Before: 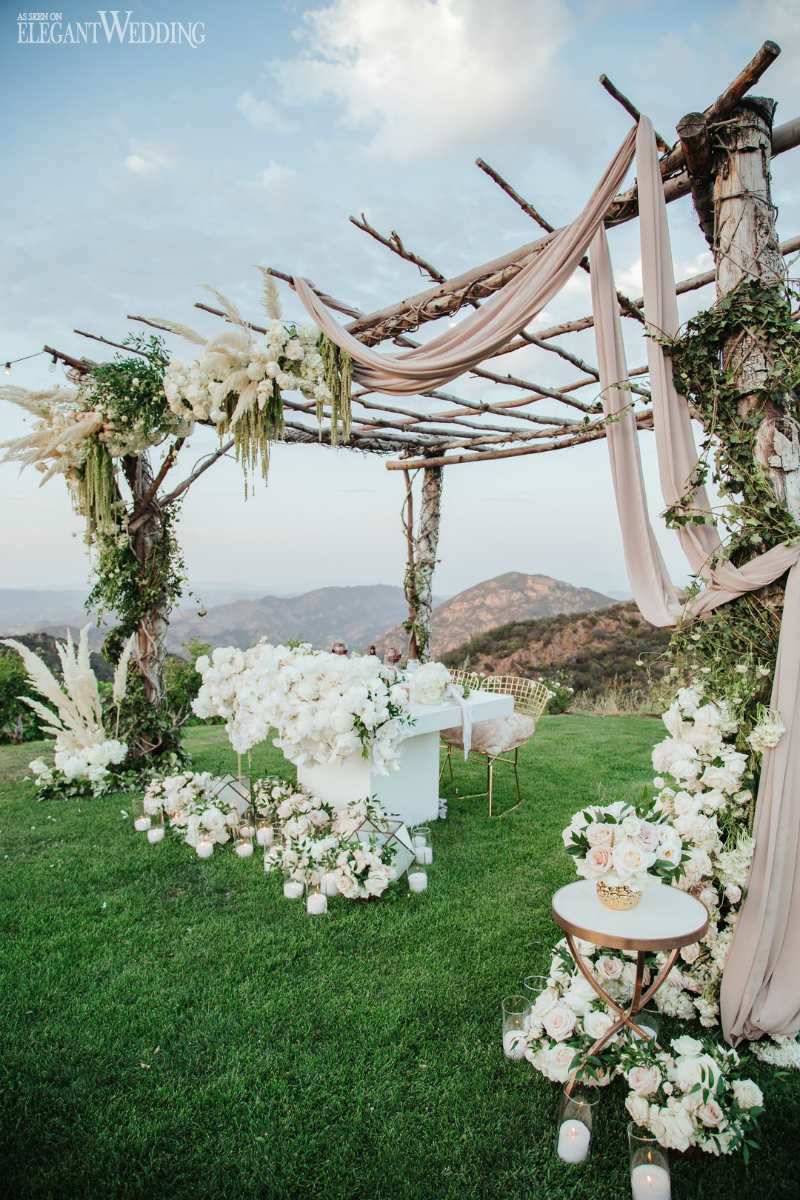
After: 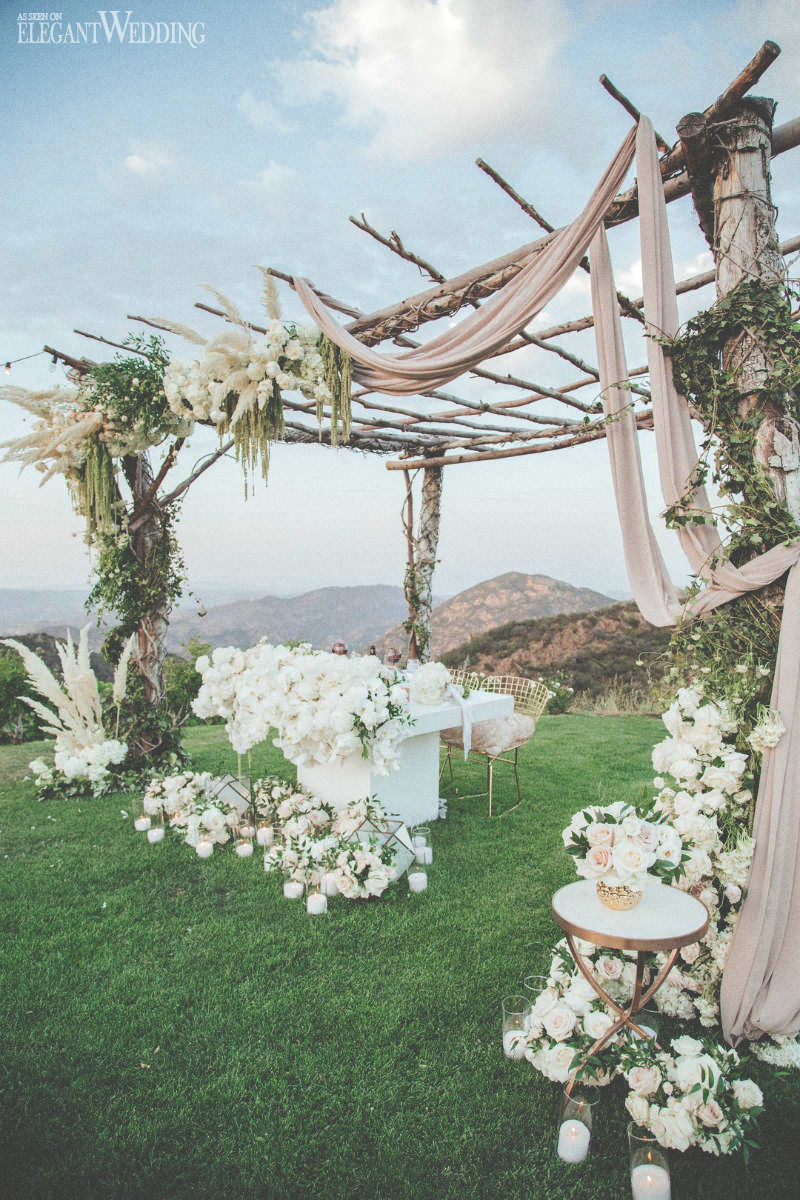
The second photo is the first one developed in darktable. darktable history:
exposure: black level correction -0.041, exposure 0.064 EV, compensate highlight preservation false
grain: coarseness 7.08 ISO, strength 21.67%, mid-tones bias 59.58%
